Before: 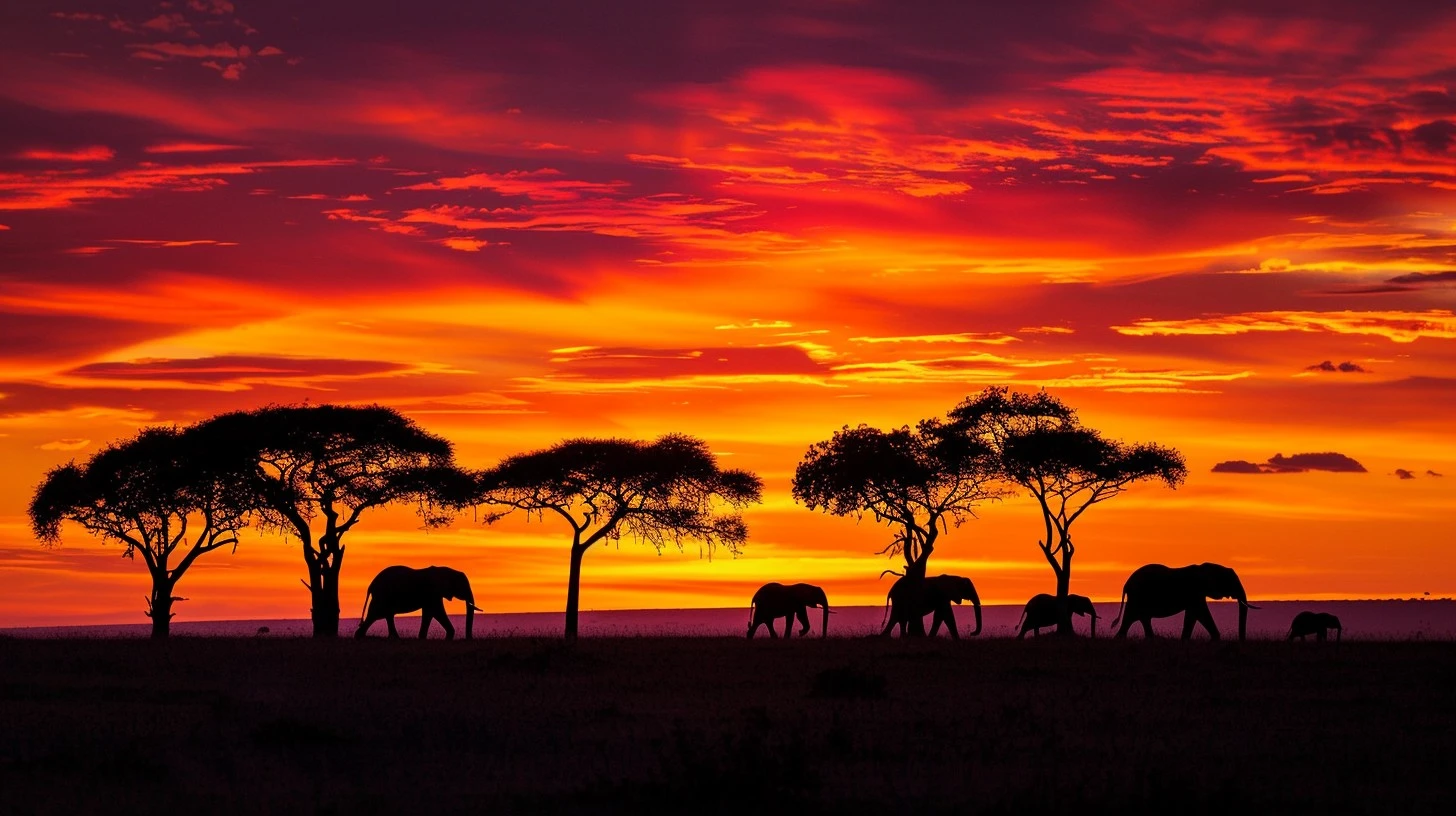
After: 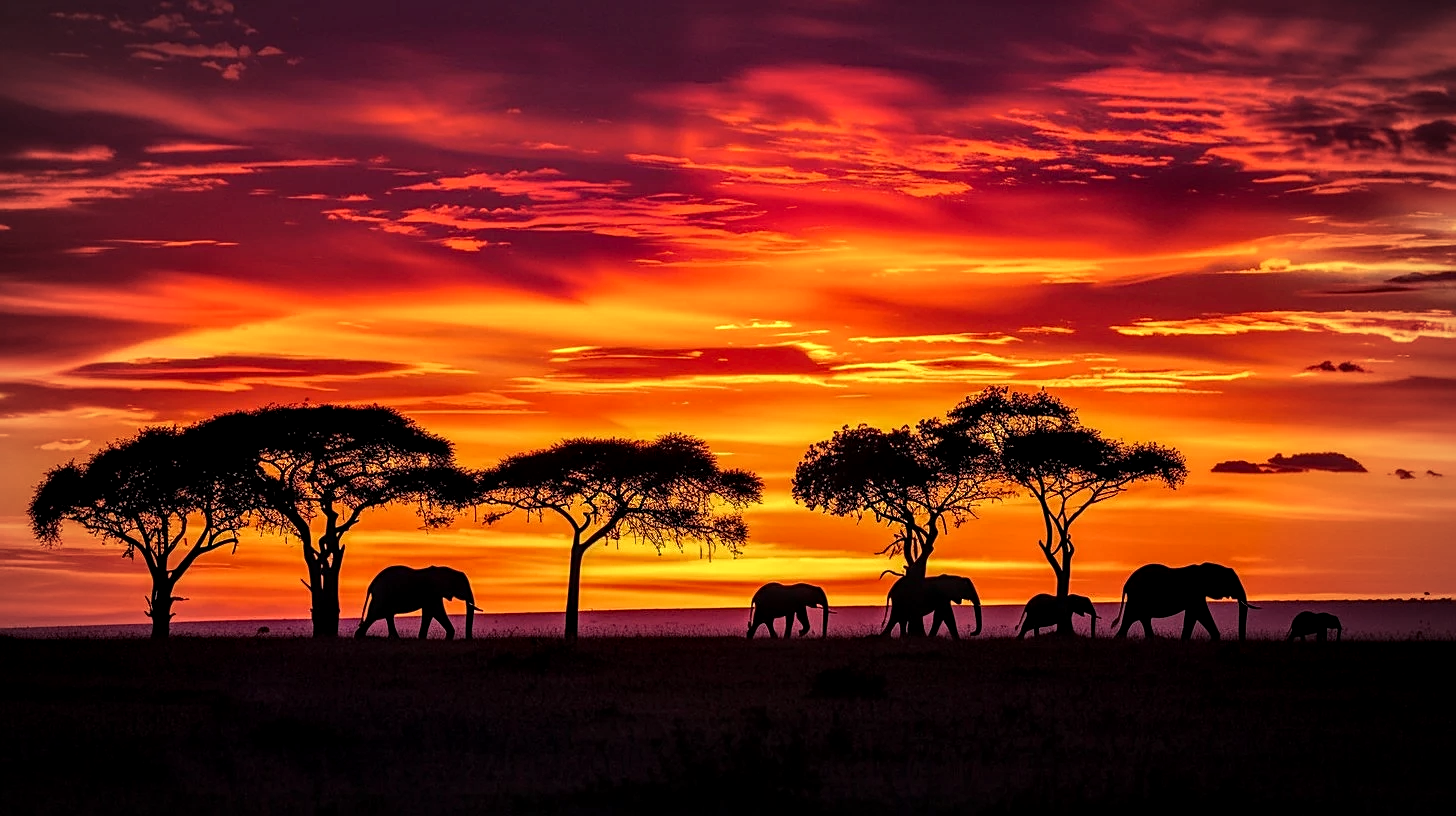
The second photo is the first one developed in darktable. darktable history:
vignetting: fall-off start 74.11%, fall-off radius 65.95%
sharpen: on, module defaults
local contrast: highlights 24%, detail 150%
shadows and highlights: shadows -1.19, highlights 40.17
